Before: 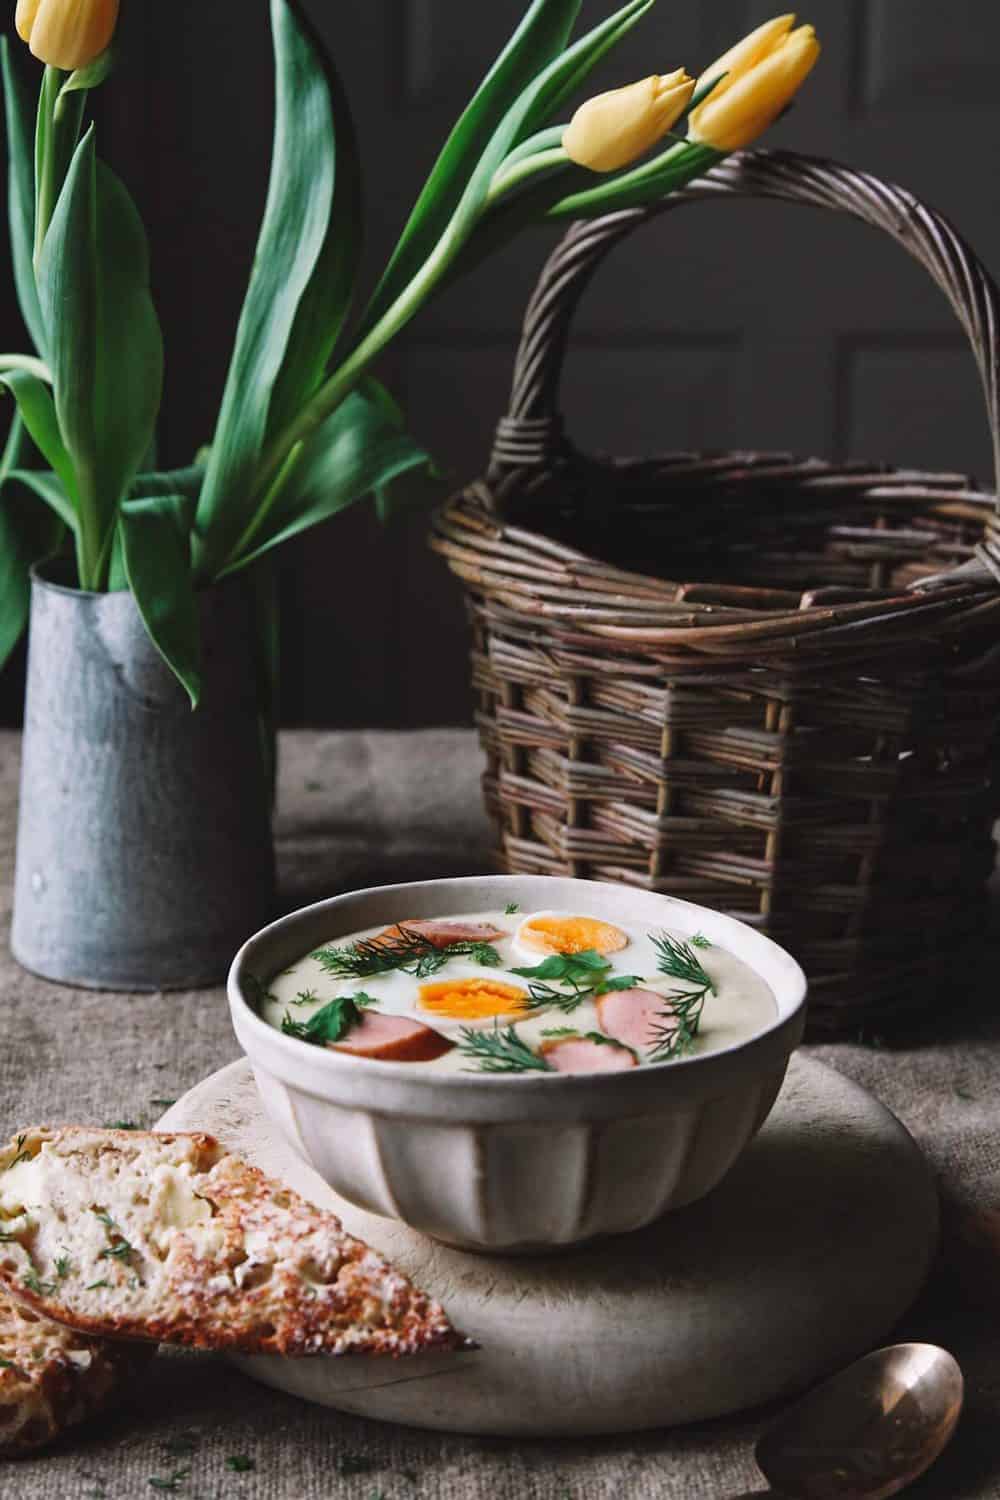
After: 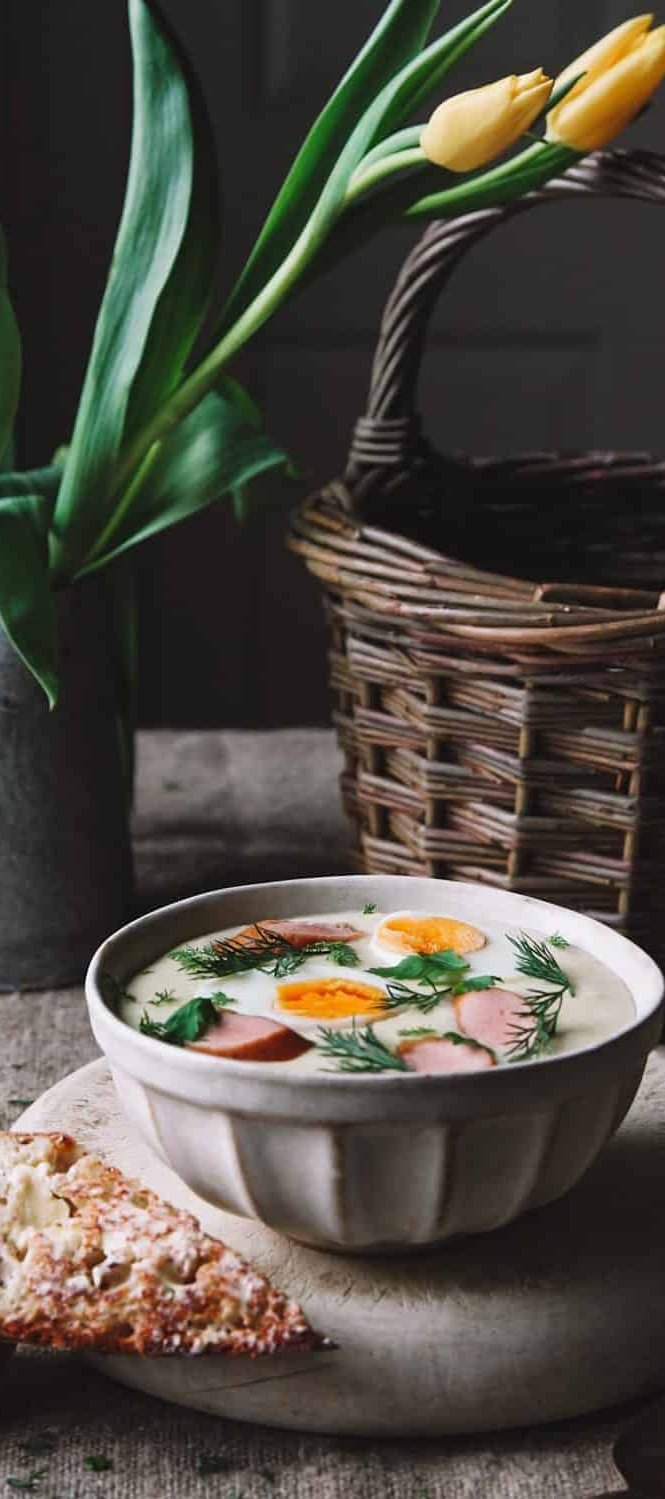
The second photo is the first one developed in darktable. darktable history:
crop and rotate: left 14.288%, right 19.173%
